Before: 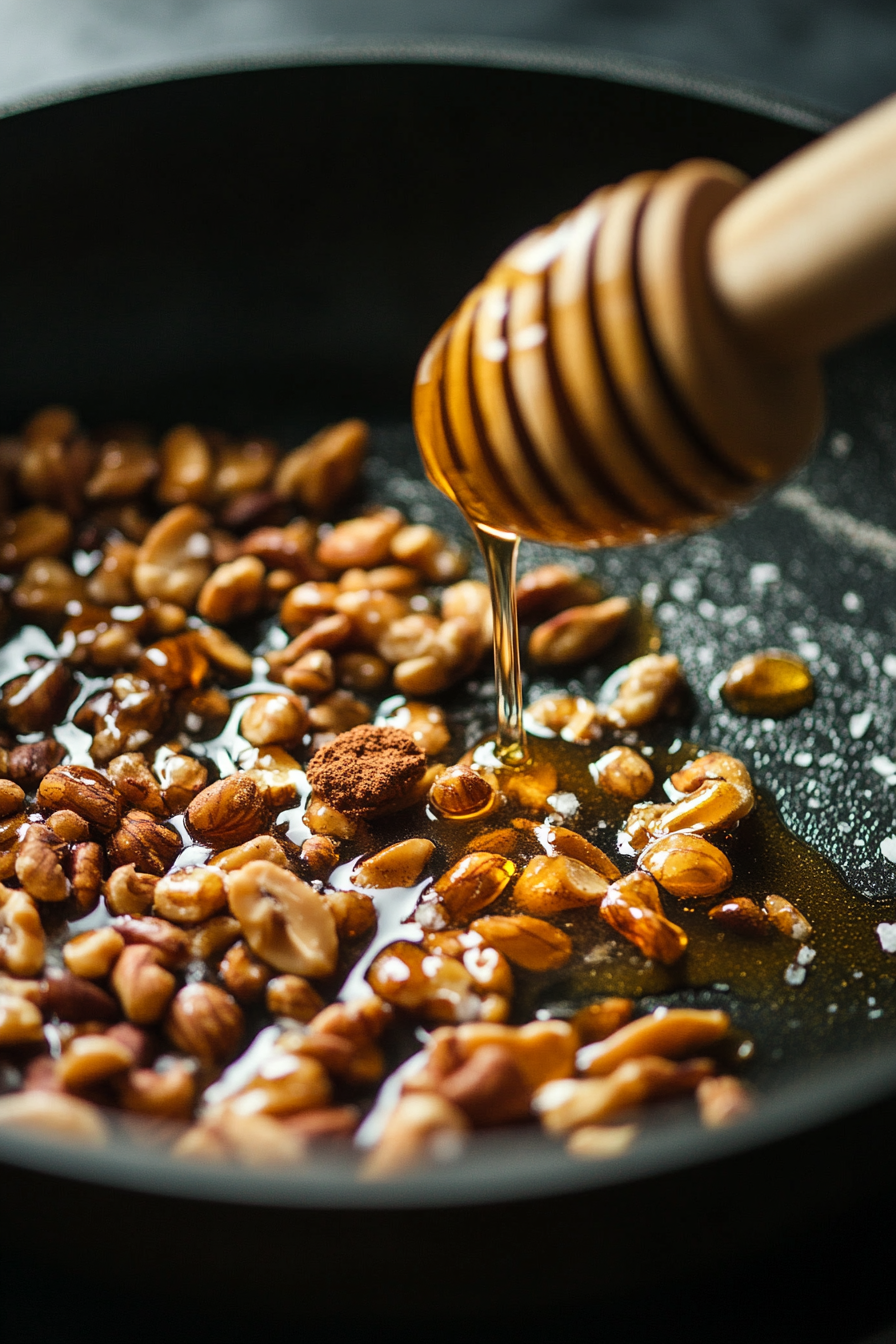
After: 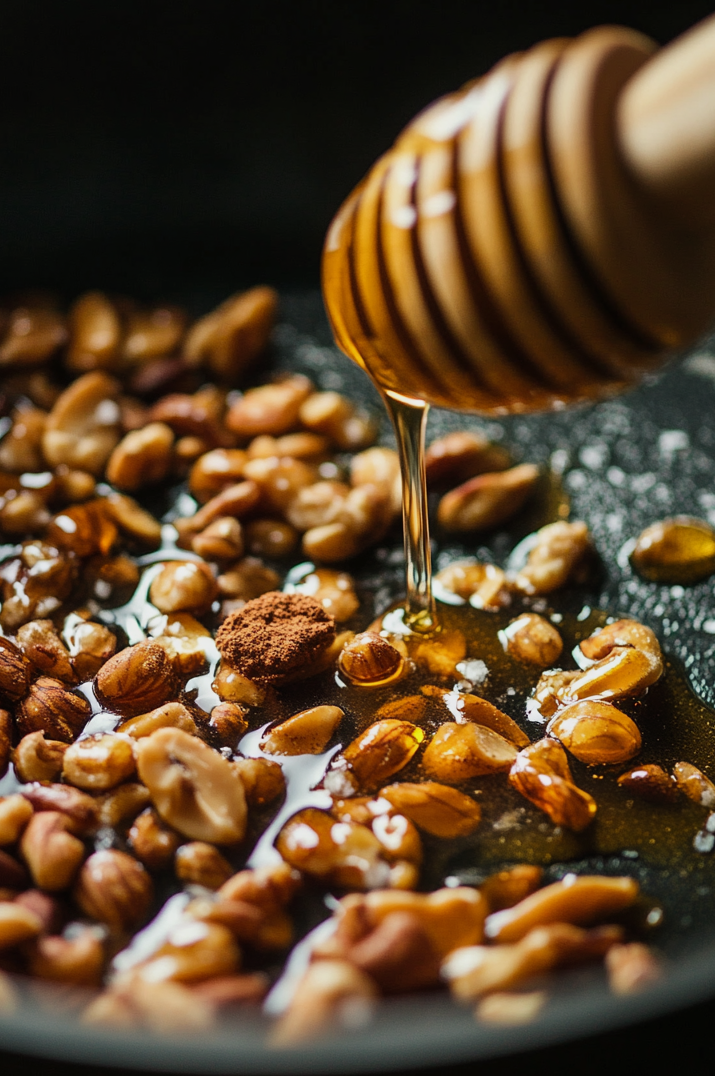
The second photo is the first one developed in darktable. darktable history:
exposure: exposure -0.25 EV, compensate highlight preservation false
crop and rotate: left 10.167%, top 9.921%, right 9.954%, bottom 10.004%
